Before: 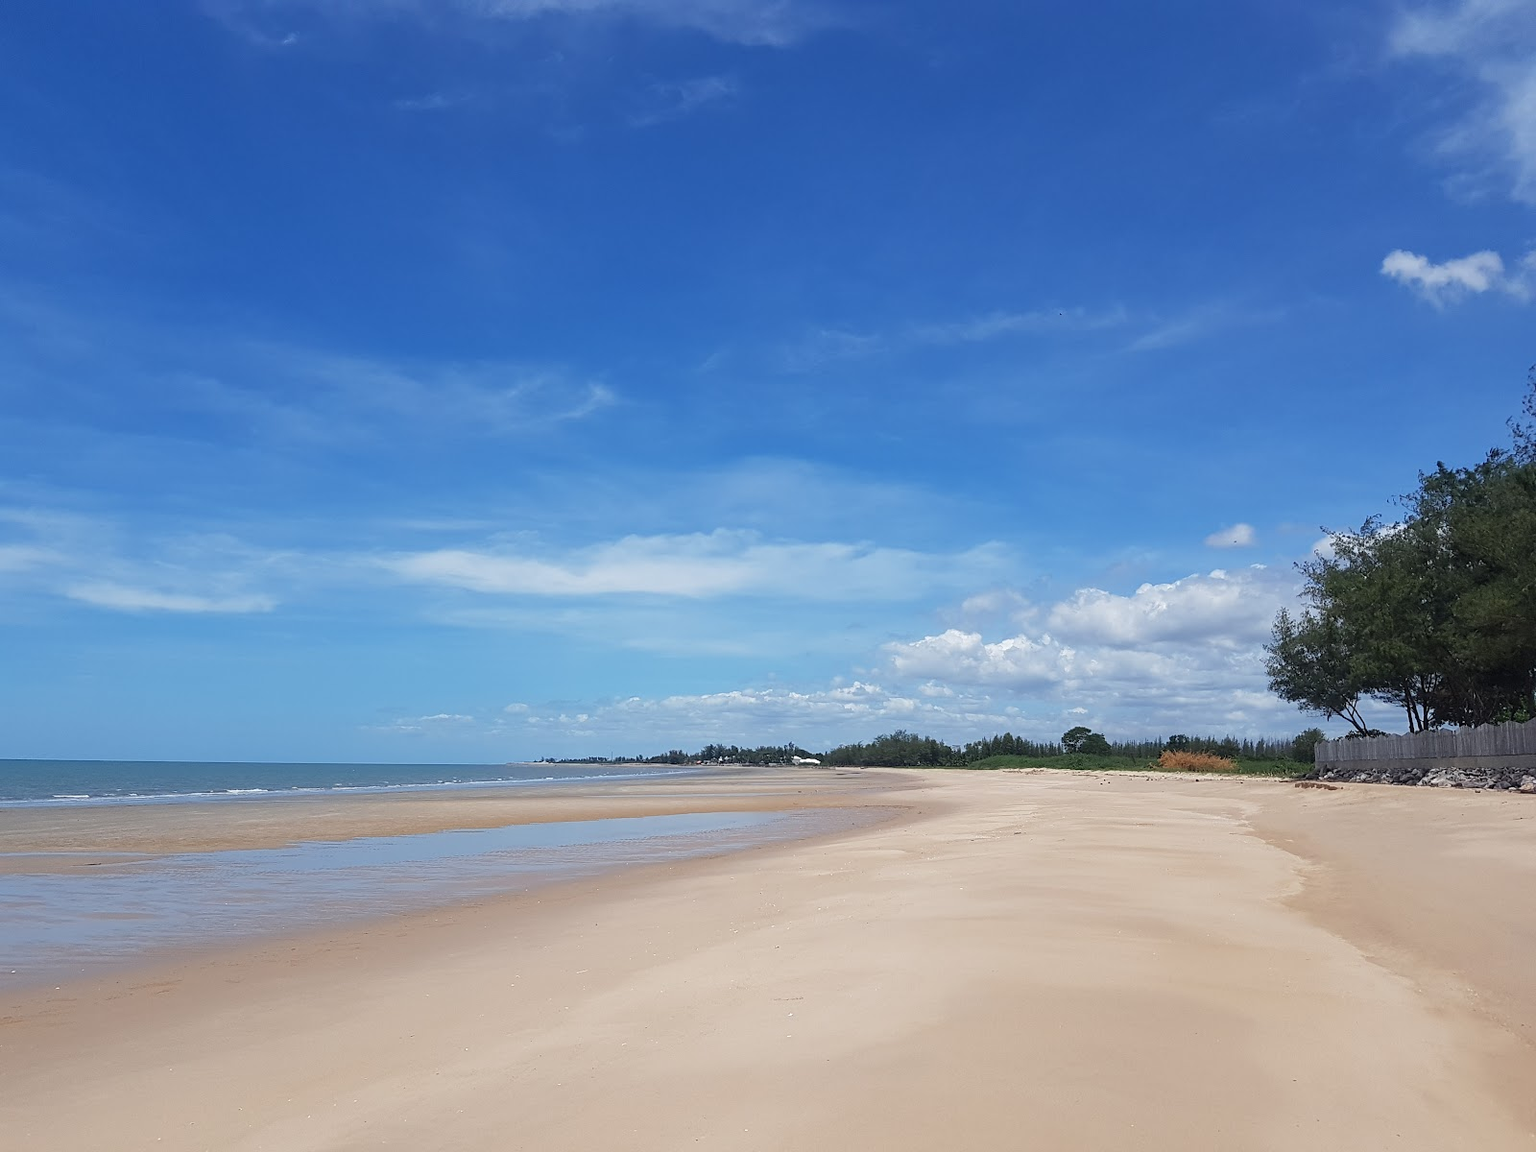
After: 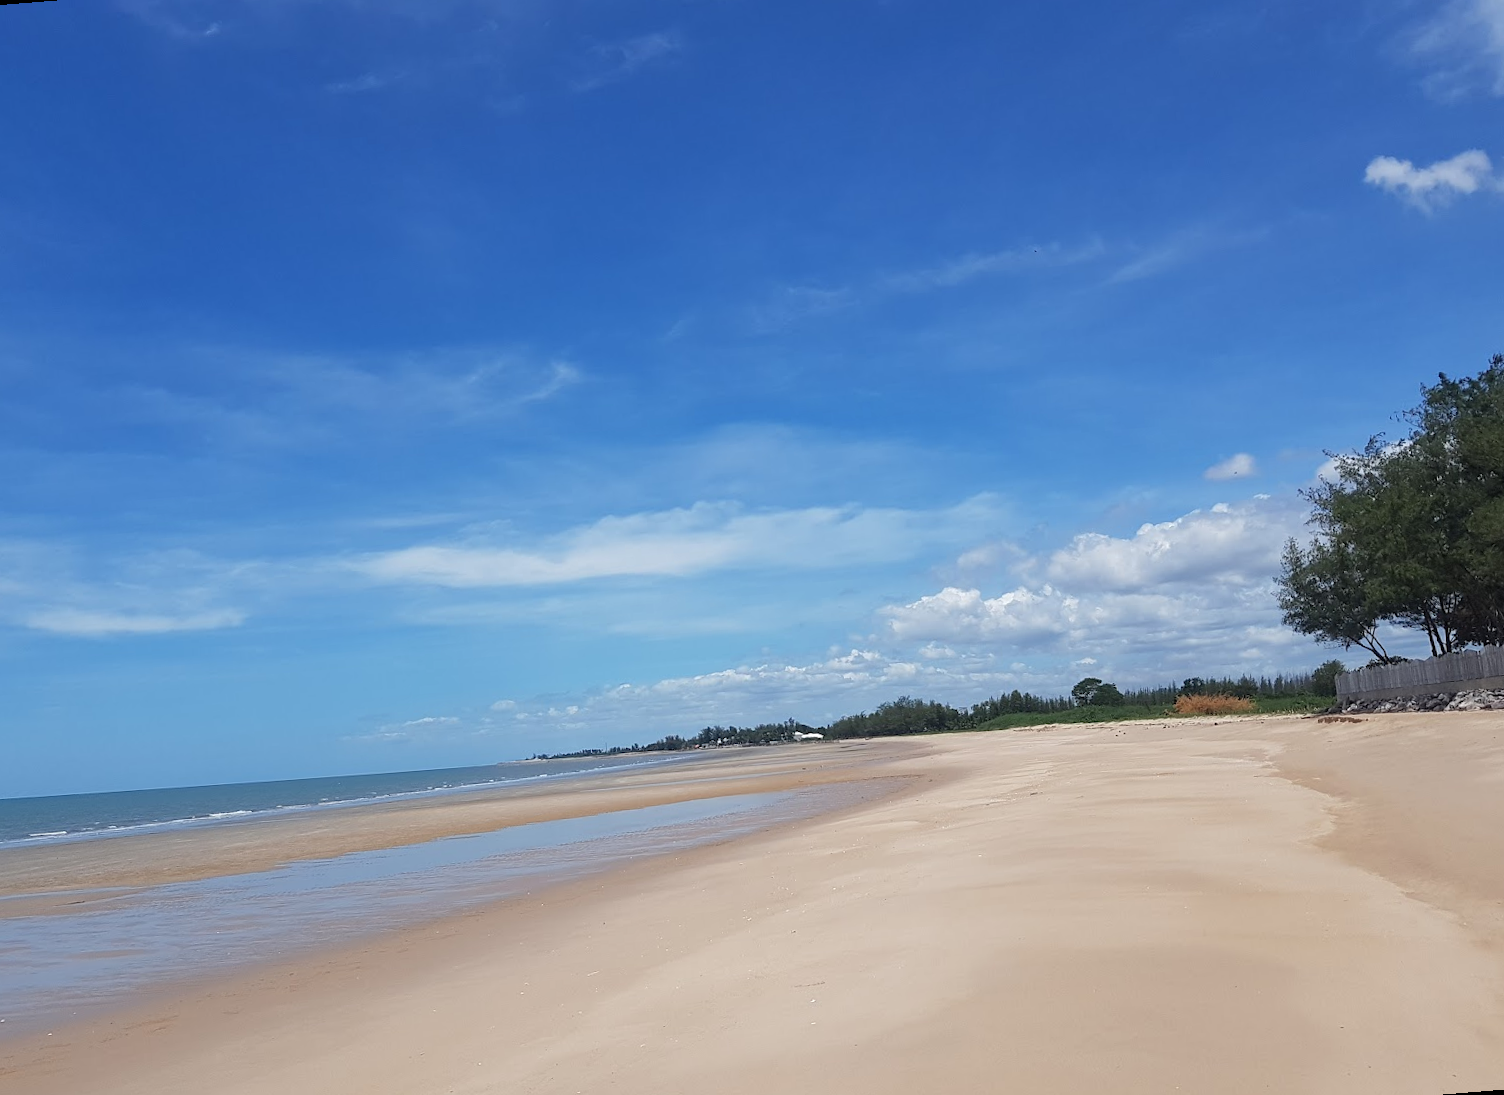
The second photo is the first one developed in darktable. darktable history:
rotate and perspective: rotation -4.57°, crop left 0.054, crop right 0.944, crop top 0.087, crop bottom 0.914
shadows and highlights: radius 125.46, shadows 21.19, highlights -21.19, low approximation 0.01
